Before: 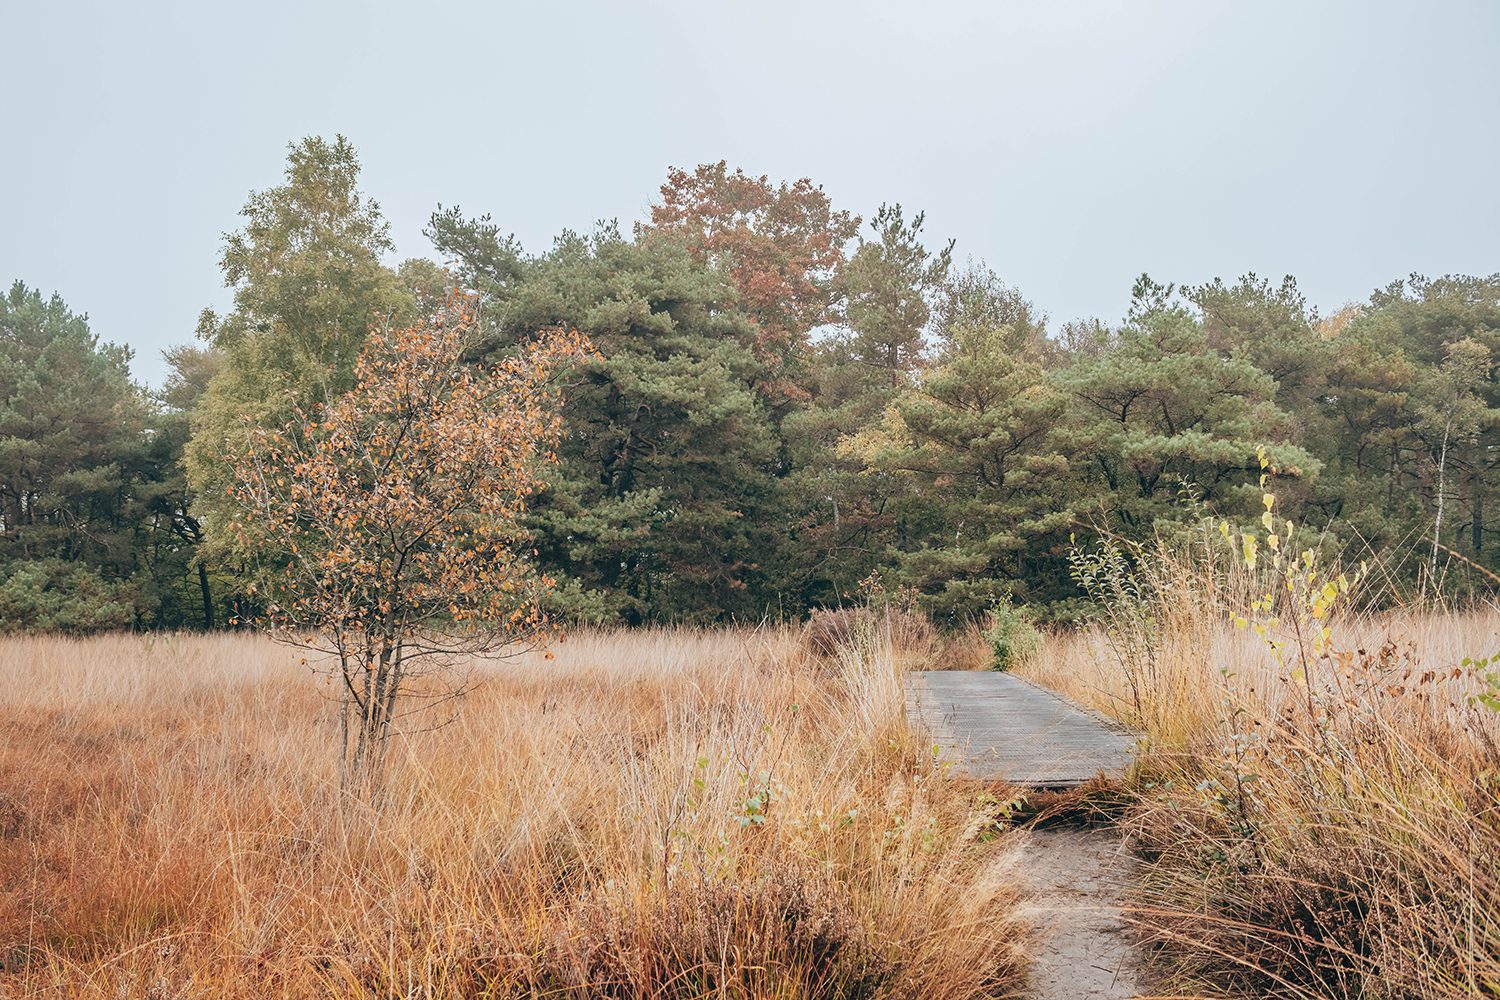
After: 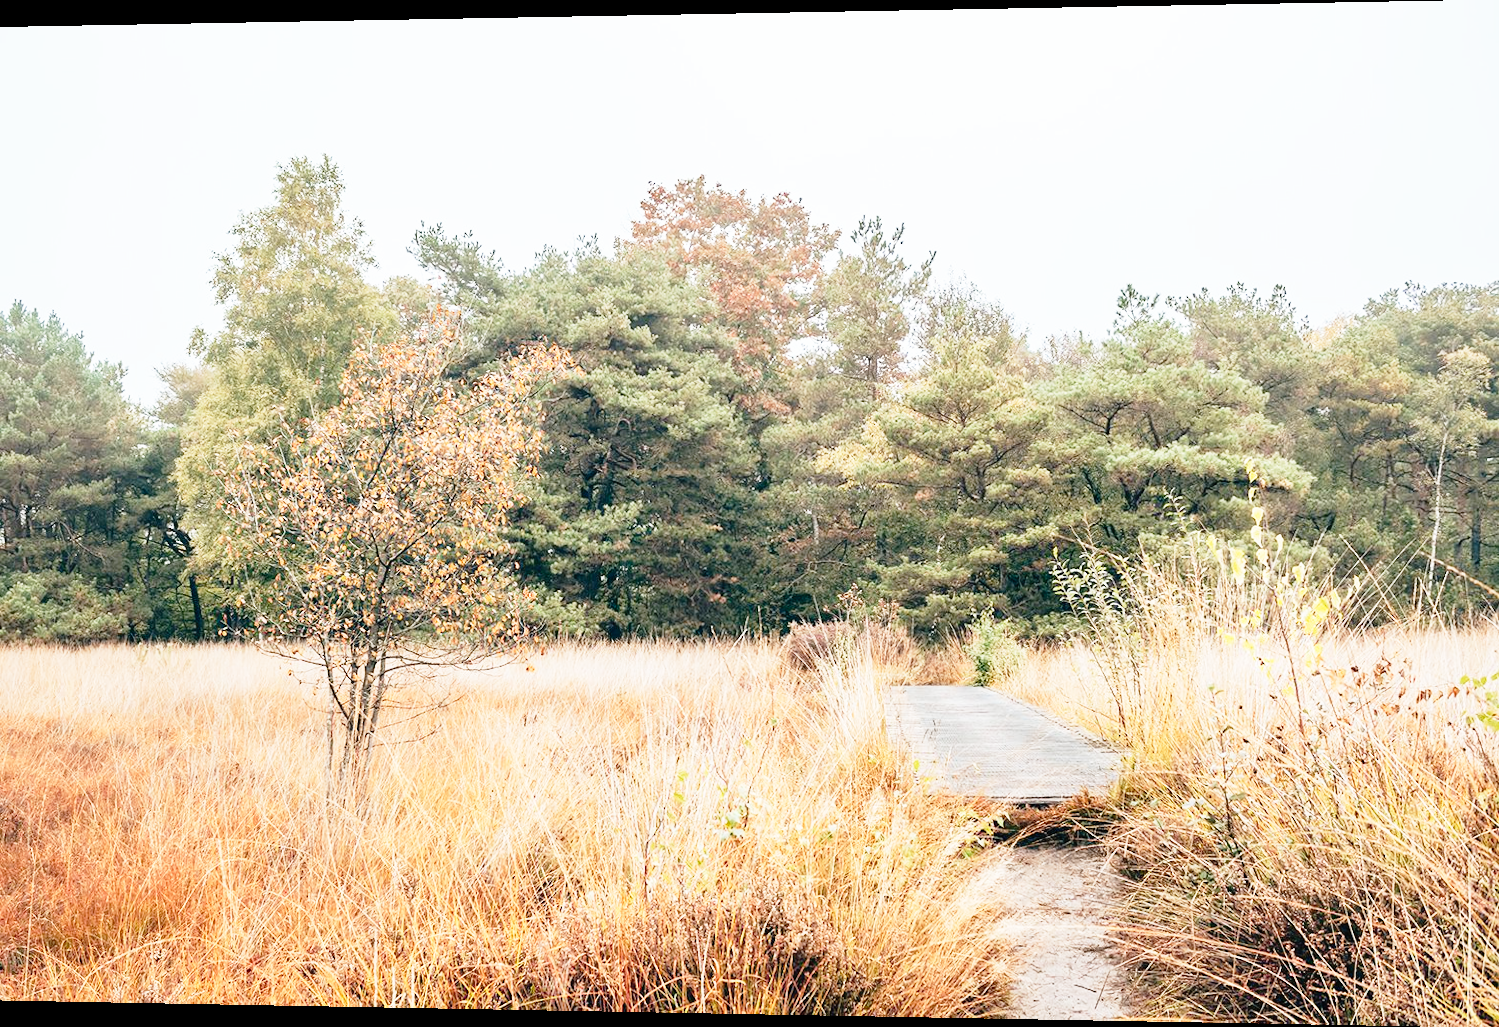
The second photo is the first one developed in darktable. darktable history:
rotate and perspective: lens shift (horizontal) -0.055, automatic cropping off
base curve: curves: ch0 [(0, 0) (0.012, 0.01) (0.073, 0.168) (0.31, 0.711) (0.645, 0.957) (1, 1)], preserve colors none
